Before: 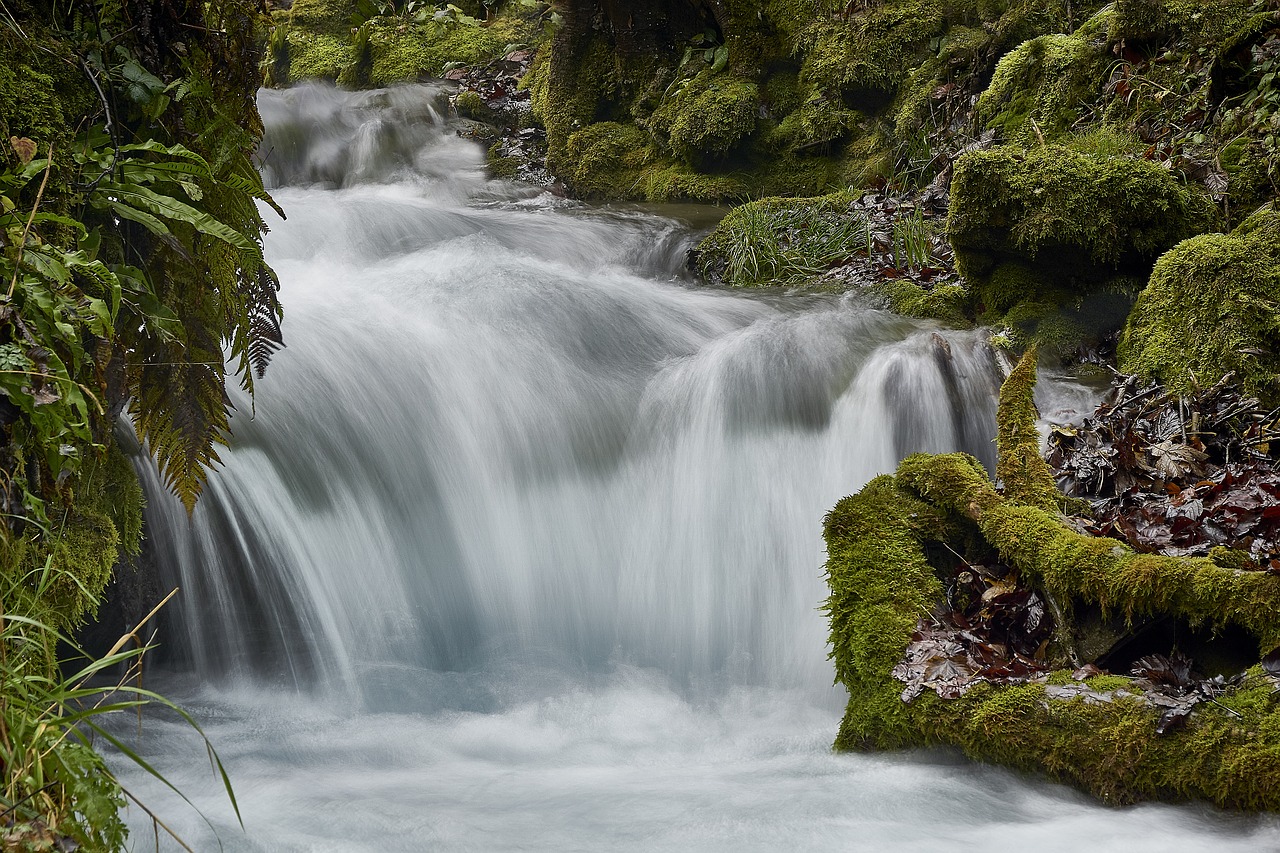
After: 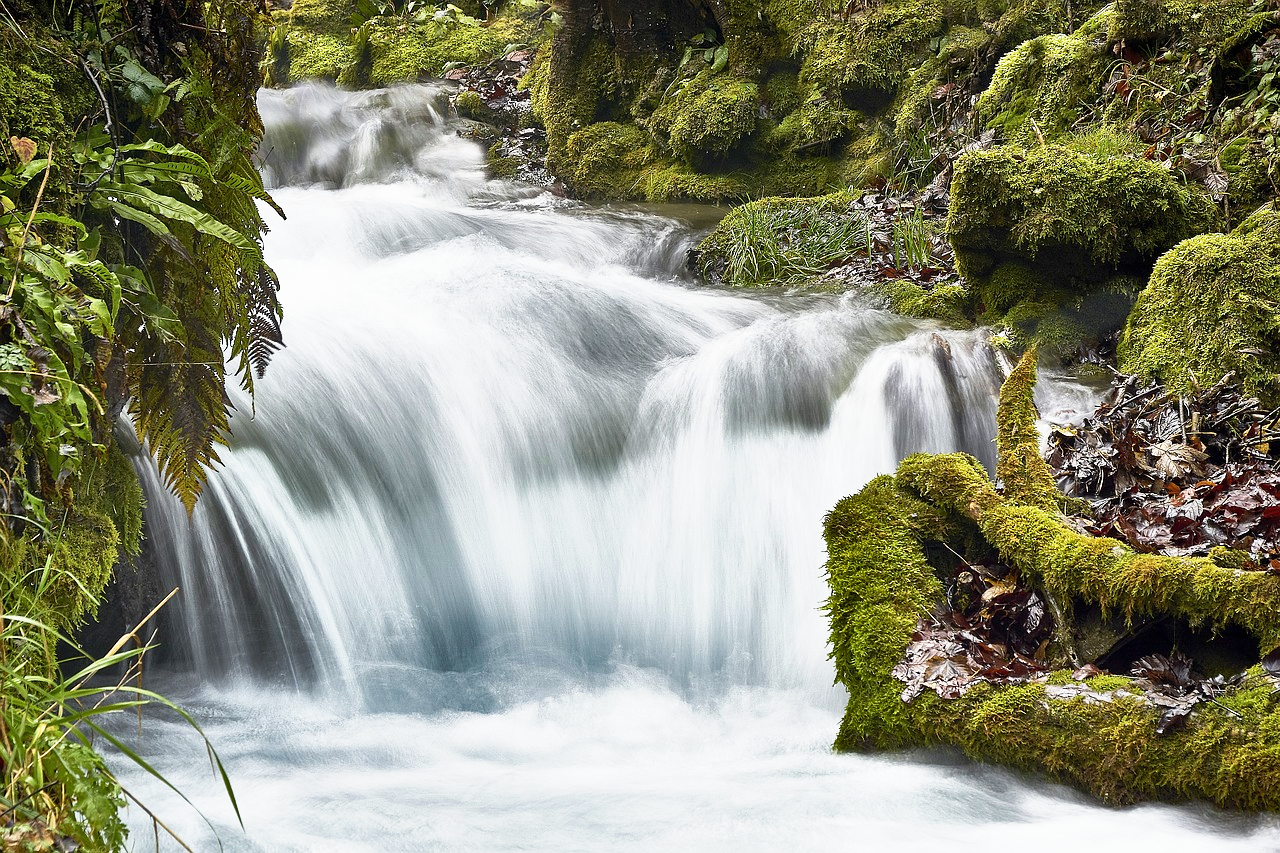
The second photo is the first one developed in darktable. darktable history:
exposure: compensate highlight preservation false
base curve: curves: ch0 [(0, 0) (0.495, 0.917) (1, 1)], preserve colors none
shadows and highlights: soften with gaussian
